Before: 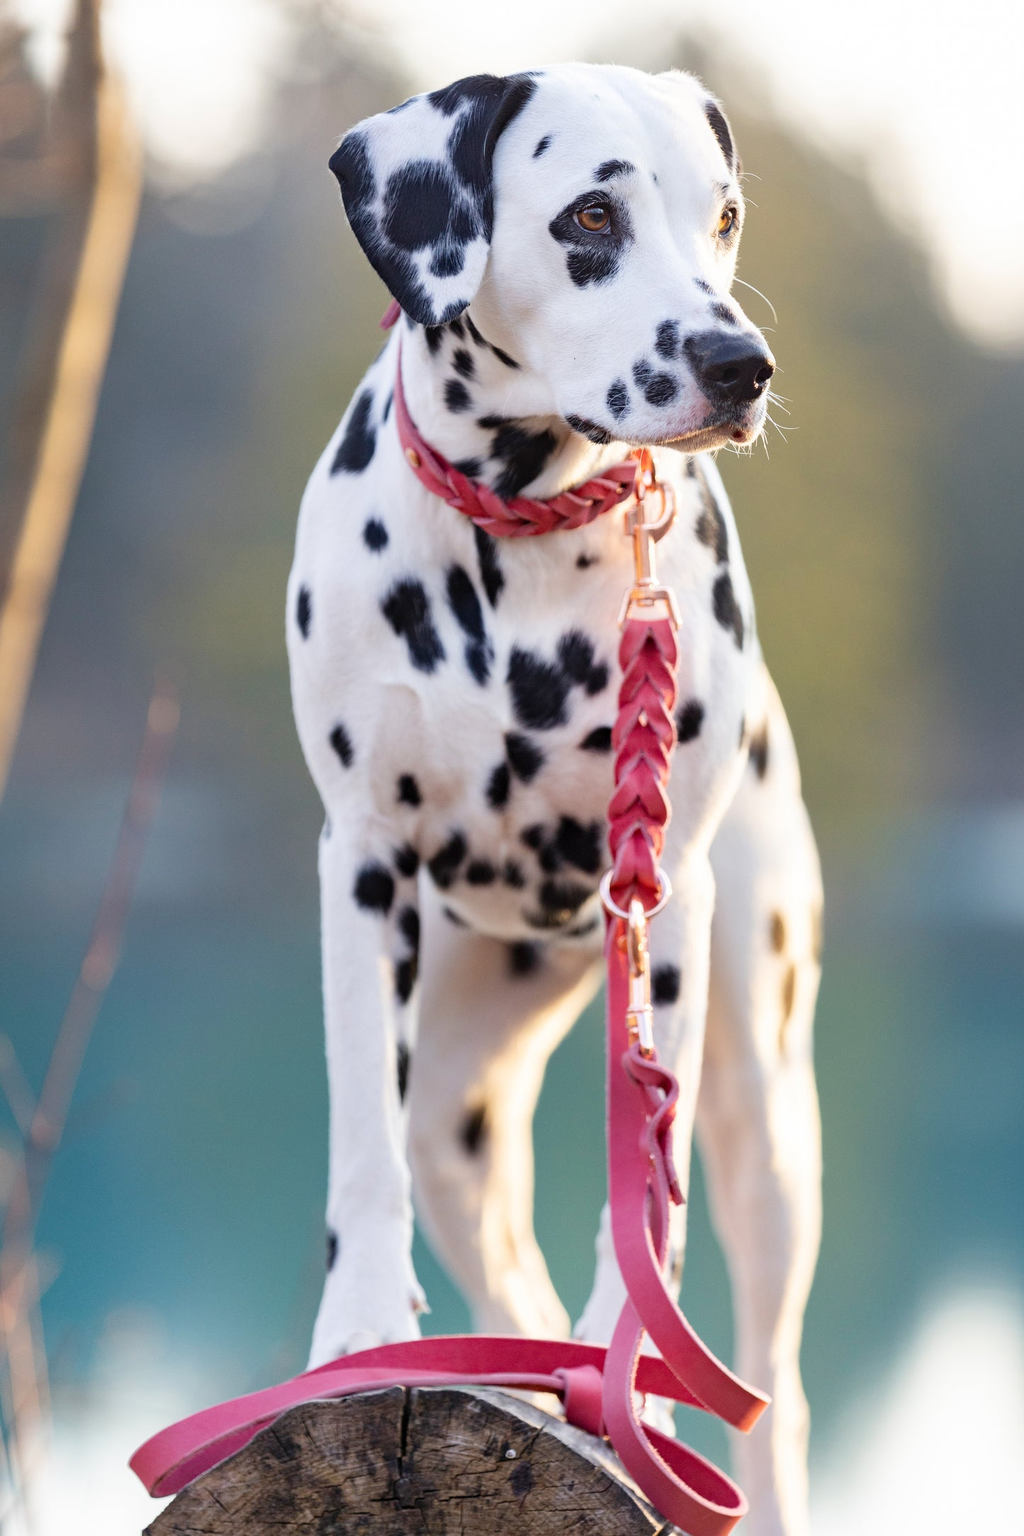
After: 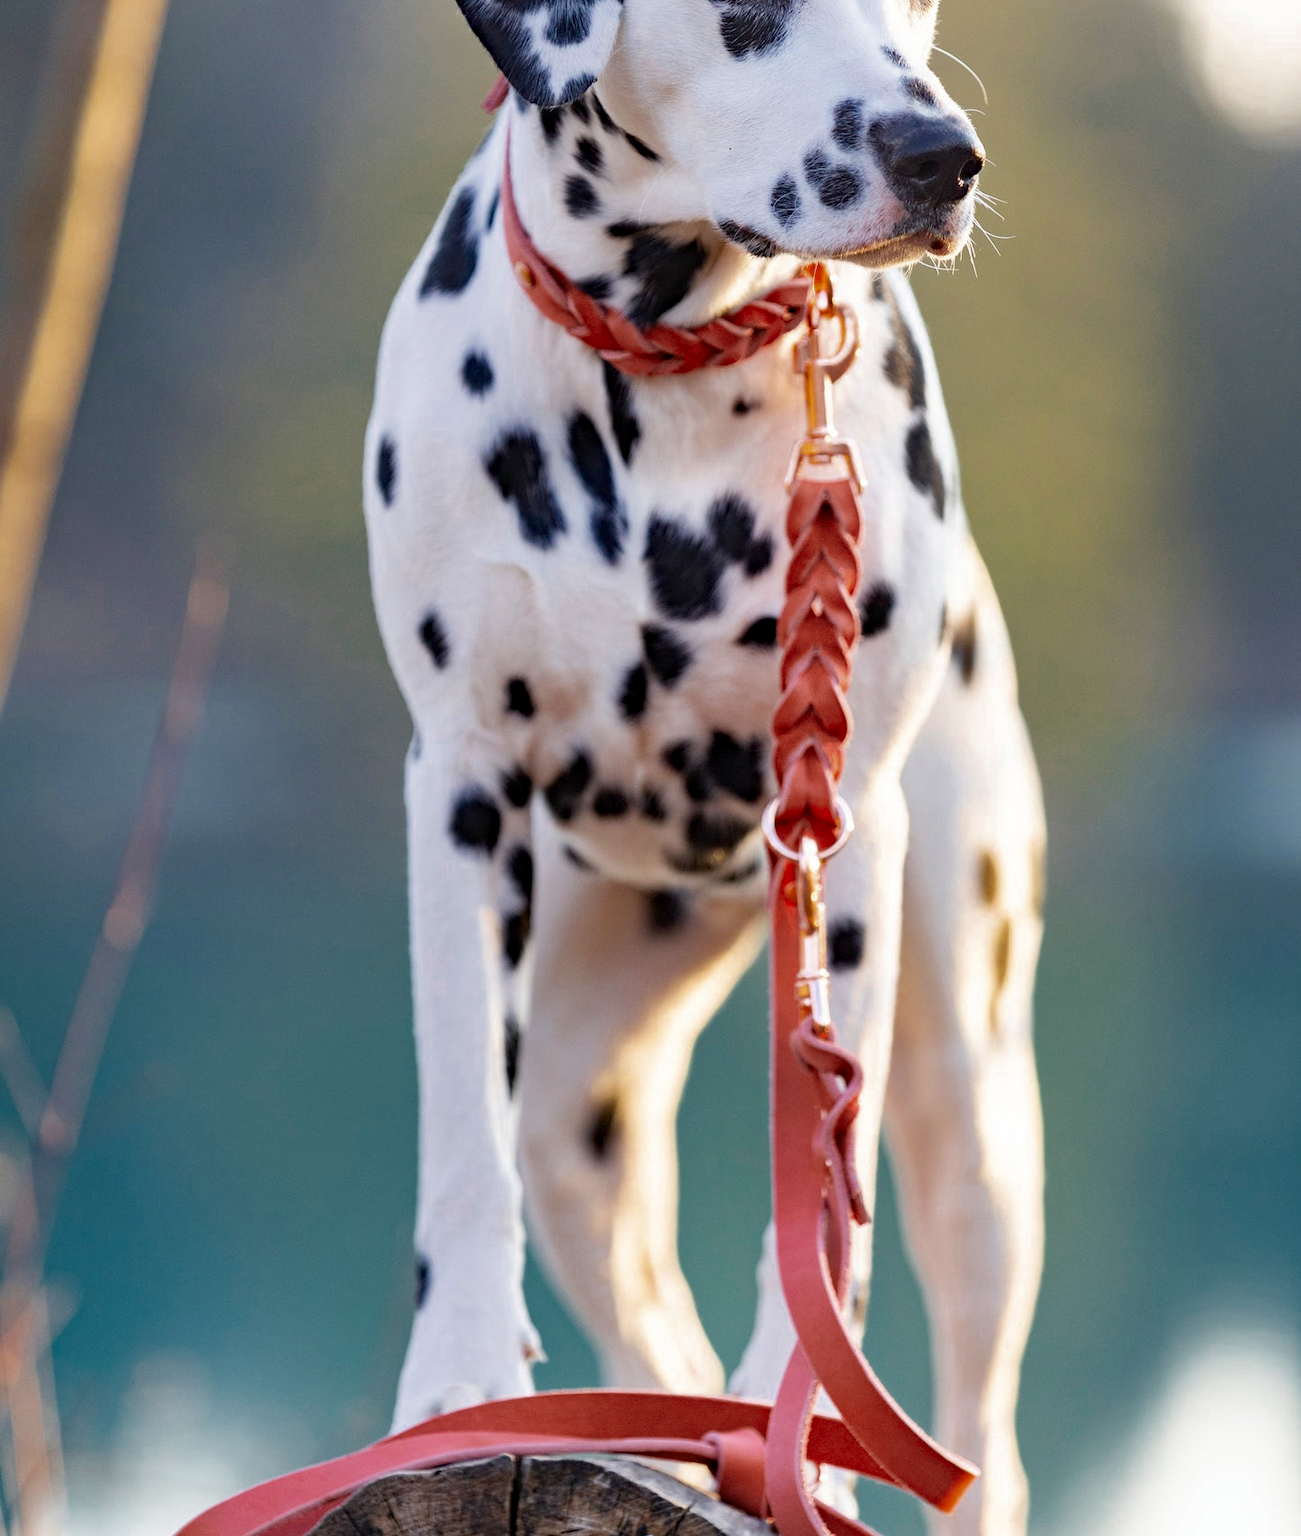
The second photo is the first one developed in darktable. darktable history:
crop and rotate: top 15.774%, bottom 5.506%
color zones: curves: ch0 [(0, 0.5) (0.125, 0.4) (0.25, 0.5) (0.375, 0.4) (0.5, 0.4) (0.625, 0.35) (0.75, 0.35) (0.875, 0.5)]; ch1 [(0, 0.35) (0.125, 0.45) (0.25, 0.35) (0.375, 0.35) (0.5, 0.35) (0.625, 0.35) (0.75, 0.45) (0.875, 0.35)]; ch2 [(0, 0.6) (0.125, 0.5) (0.25, 0.5) (0.375, 0.6) (0.5, 0.6) (0.625, 0.5) (0.75, 0.5) (0.875, 0.5)]
color balance rgb: perceptual saturation grading › global saturation 30%, global vibrance 10%
haze removal: compatibility mode true, adaptive false
